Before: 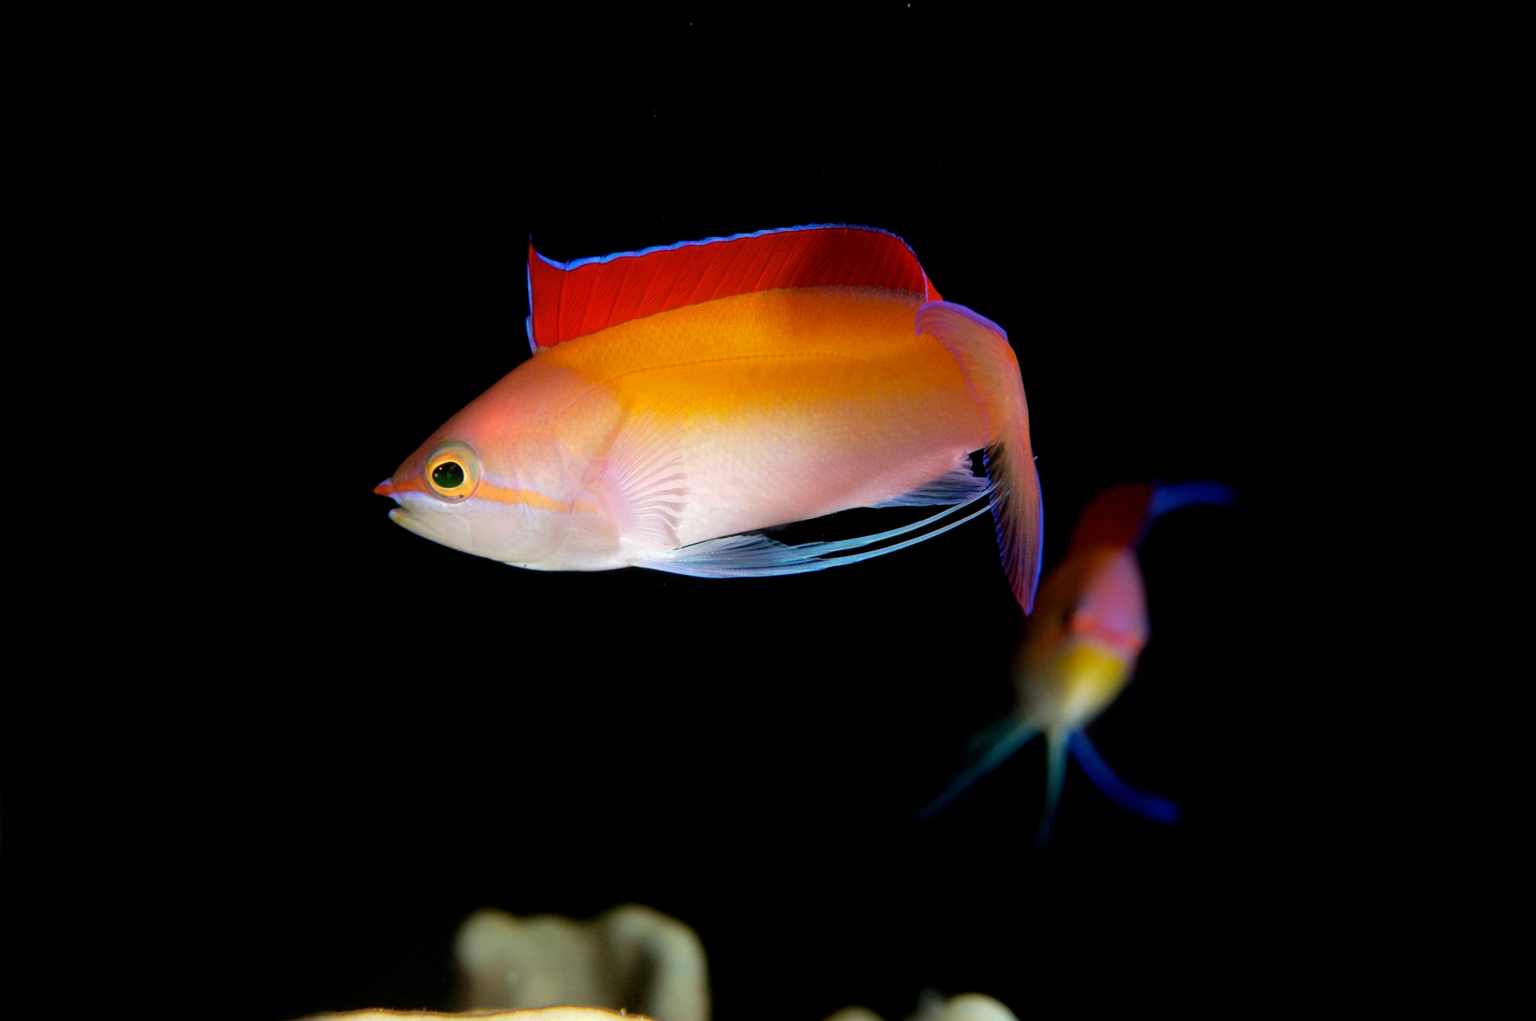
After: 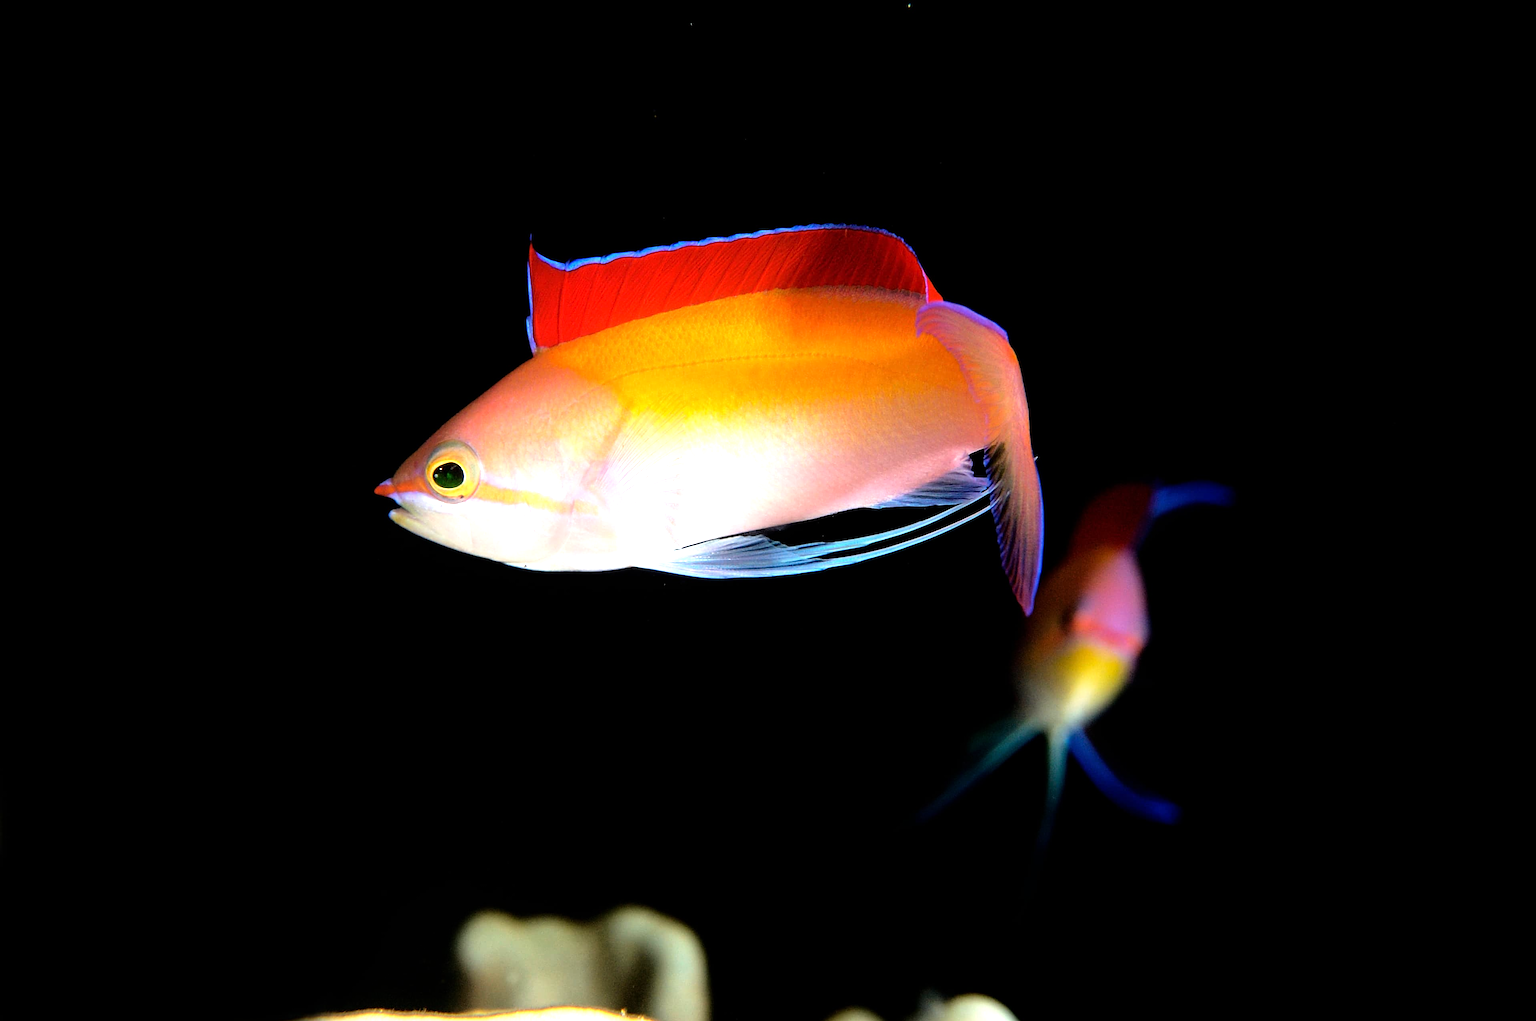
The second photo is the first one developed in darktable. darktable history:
exposure: exposure 0.296 EV, compensate exposure bias true, compensate highlight preservation false
tone equalizer: -8 EV -0.773 EV, -7 EV -0.669 EV, -6 EV -0.589 EV, -5 EV -0.391 EV, -3 EV 0.392 EV, -2 EV 0.6 EV, -1 EV 0.686 EV, +0 EV 0.74 EV
sharpen: on, module defaults
